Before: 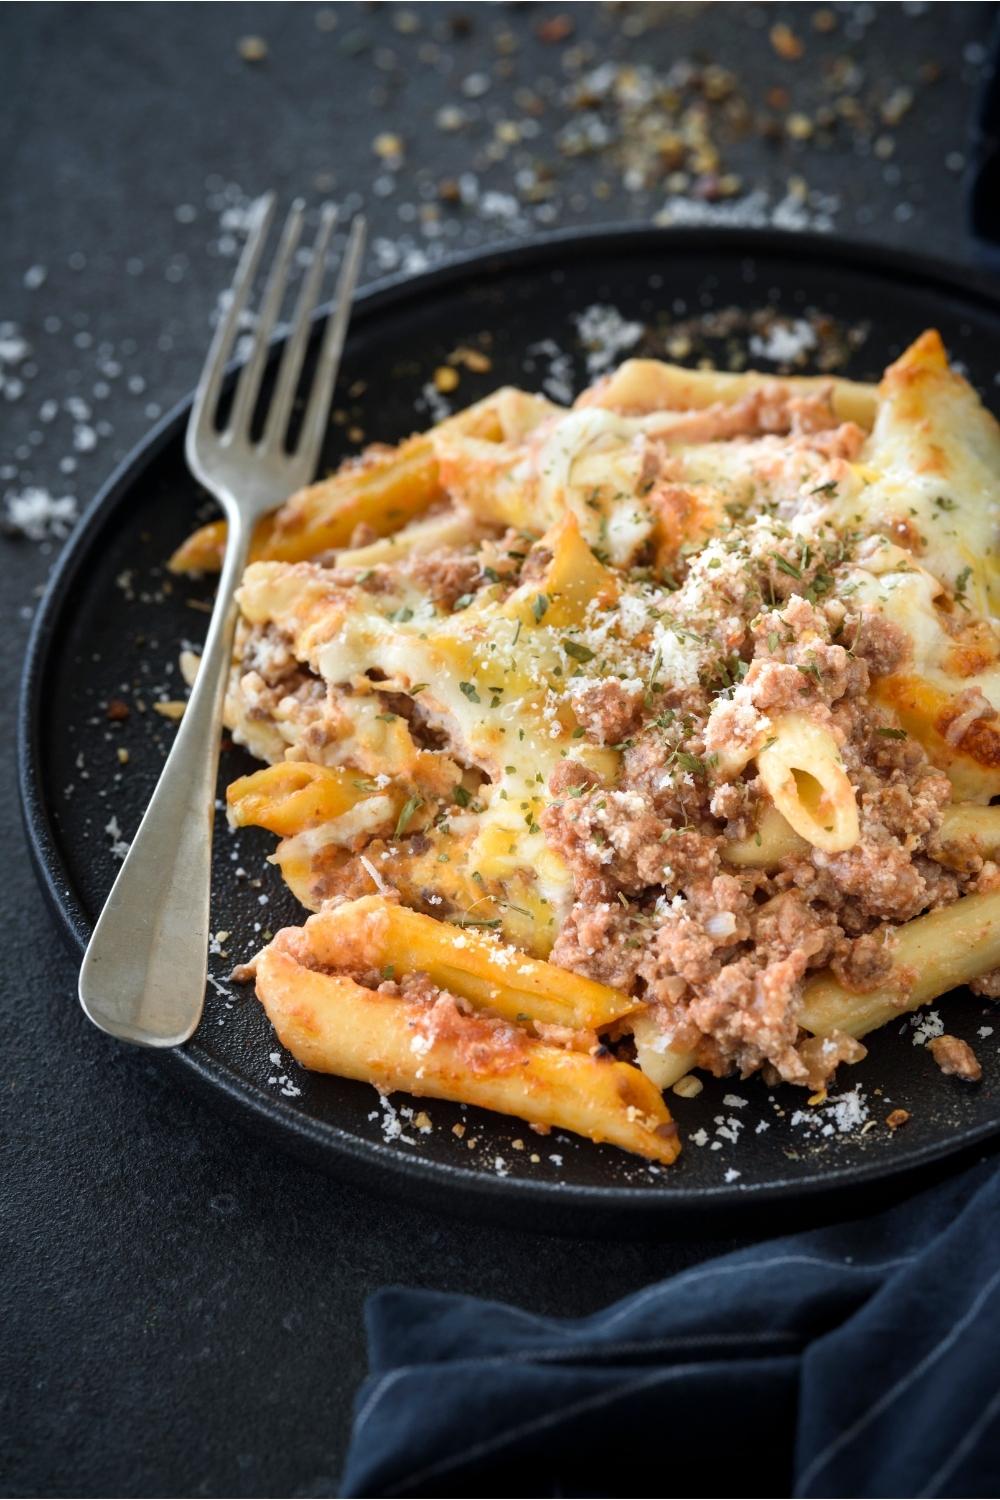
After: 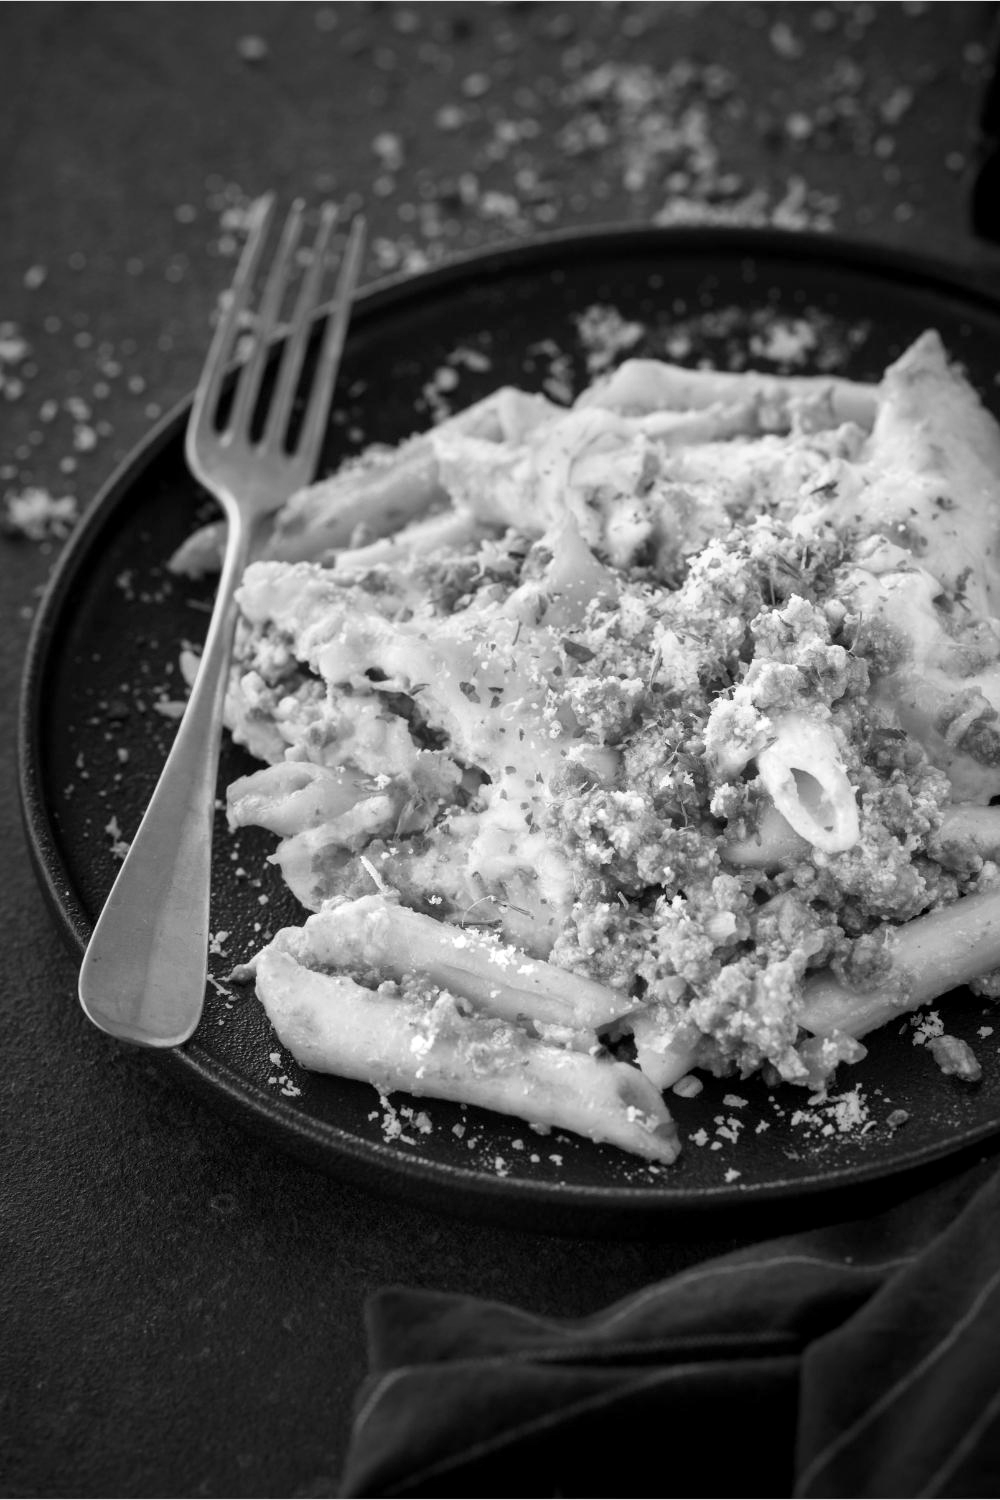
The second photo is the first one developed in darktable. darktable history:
monochrome: a 79.32, b 81.83, size 1.1
exposure: black level correction 0.001, exposure 0.5 EV, compensate exposure bias true, compensate highlight preservation false
